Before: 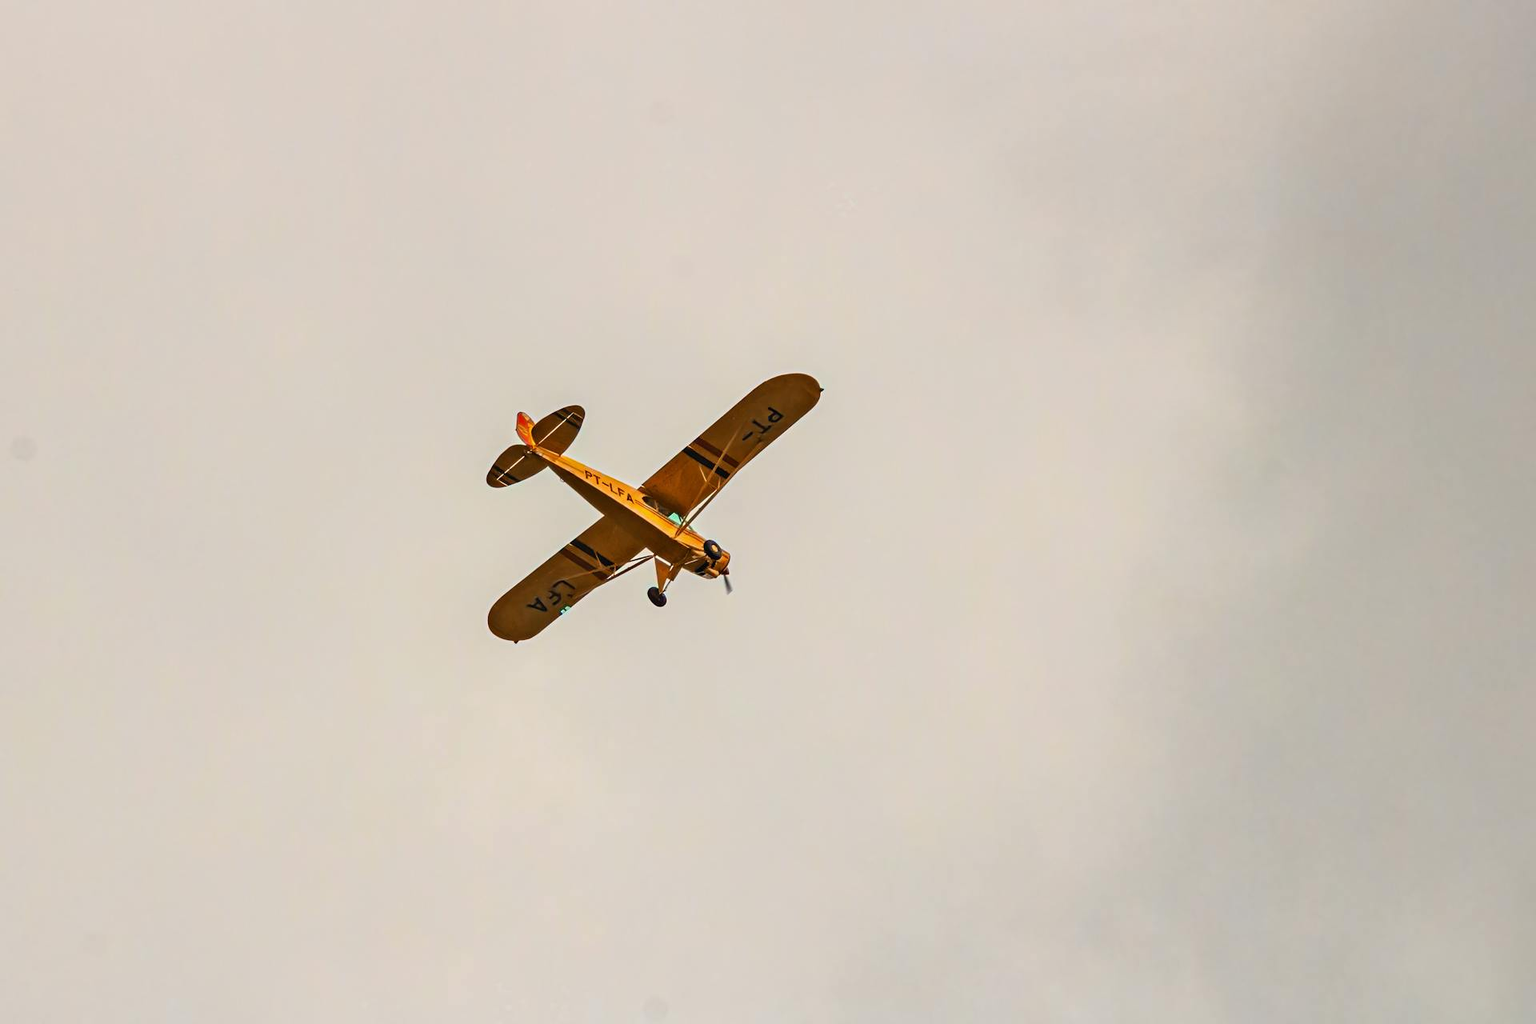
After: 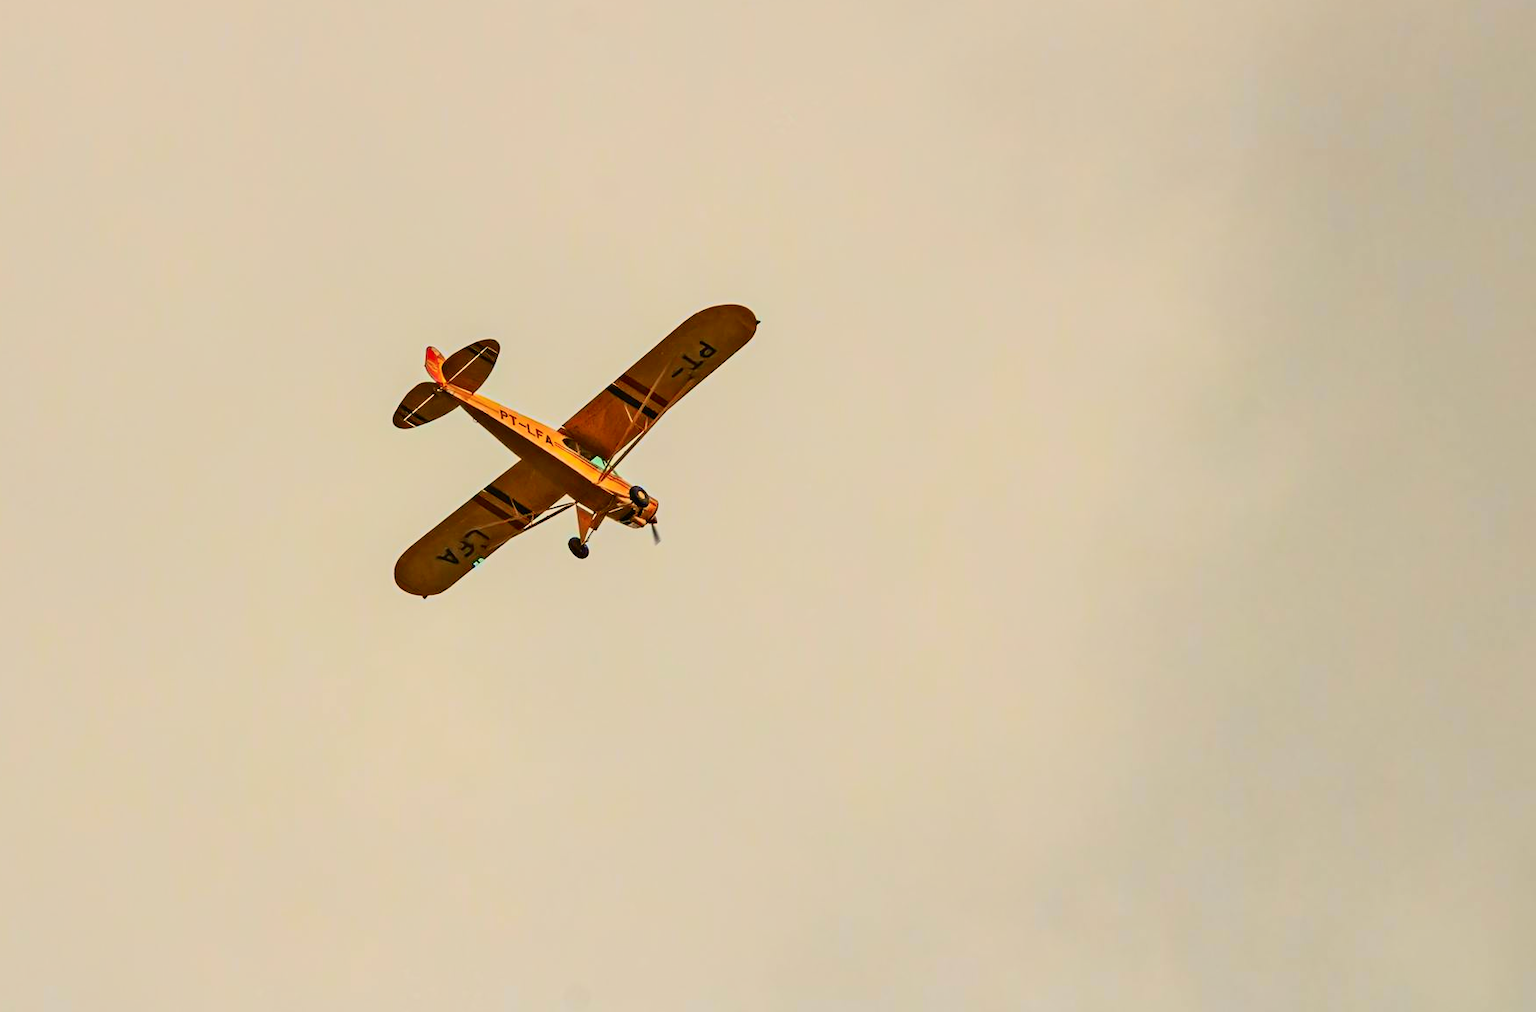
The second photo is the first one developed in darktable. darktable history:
tone curve: curves: ch0 [(0, 0) (0.091, 0.066) (0.184, 0.16) (0.491, 0.519) (0.748, 0.765) (1, 0.919)]; ch1 [(0, 0) (0.179, 0.173) (0.322, 0.32) (0.424, 0.424) (0.502, 0.504) (0.56, 0.575) (0.631, 0.675) (0.777, 0.806) (1, 1)]; ch2 [(0, 0) (0.434, 0.447) (0.485, 0.495) (0.524, 0.563) (0.676, 0.691) (1, 1)], color space Lab, independent channels, preserve colors none
crop and rotate: left 8.262%, top 9.226%
